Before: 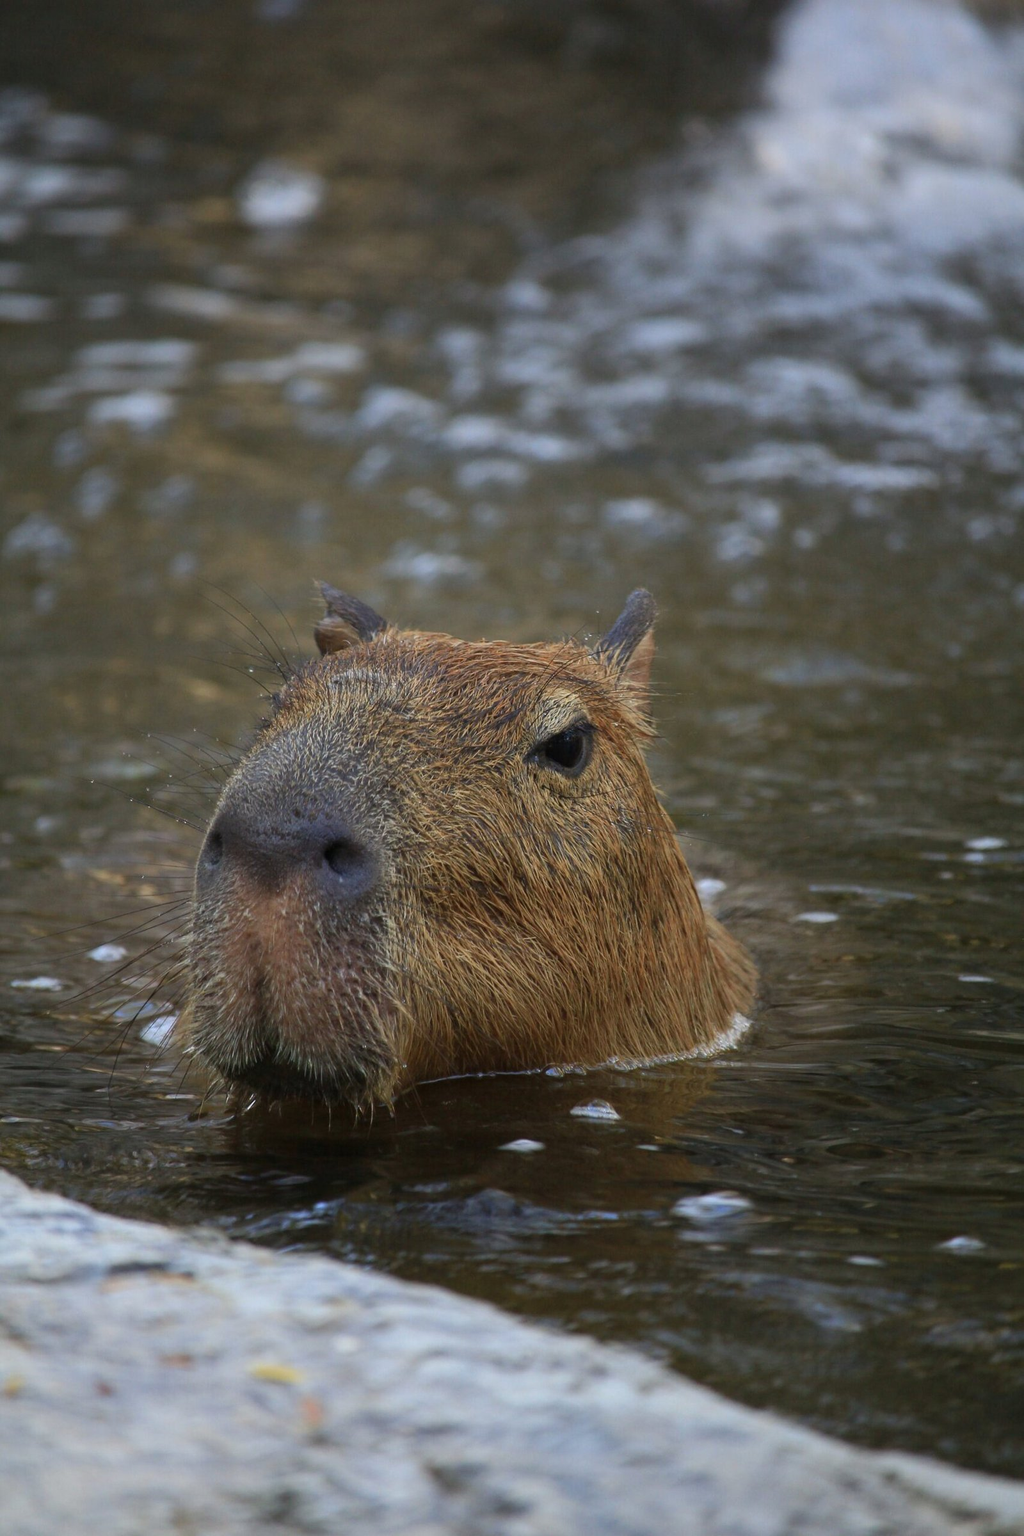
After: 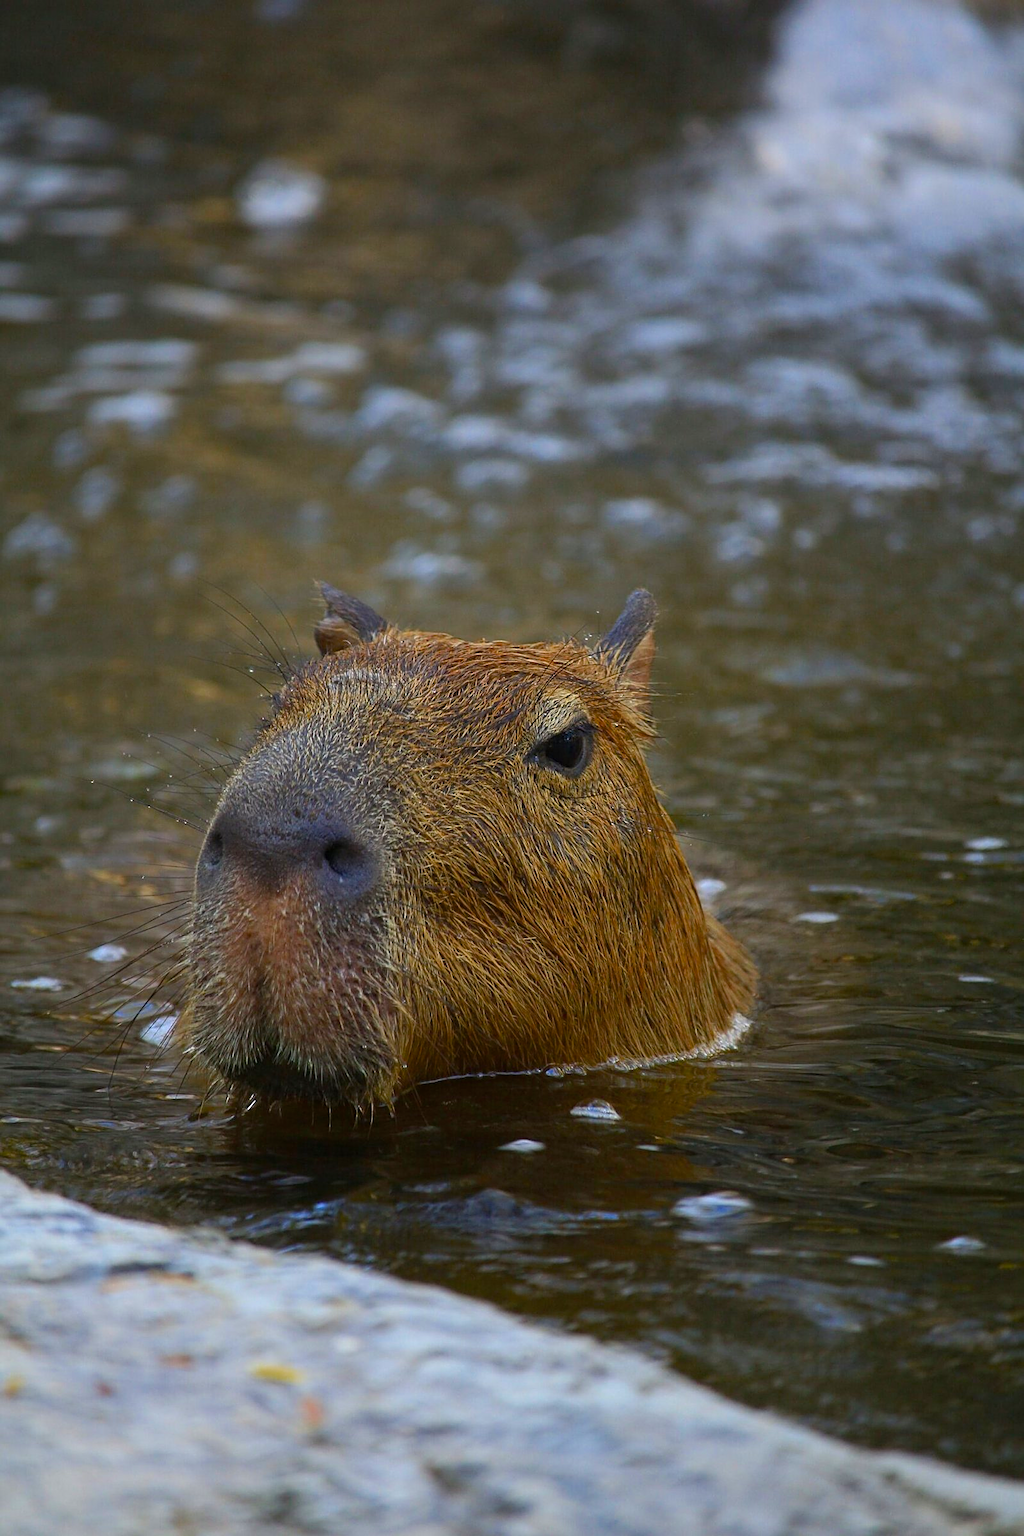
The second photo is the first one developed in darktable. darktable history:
sharpen: on, module defaults
color balance rgb: power › hue 328.93°, linear chroma grading › global chroma 9.864%, perceptual saturation grading › global saturation 19.743%, global vibrance 15.788%, saturation formula JzAzBz (2021)
